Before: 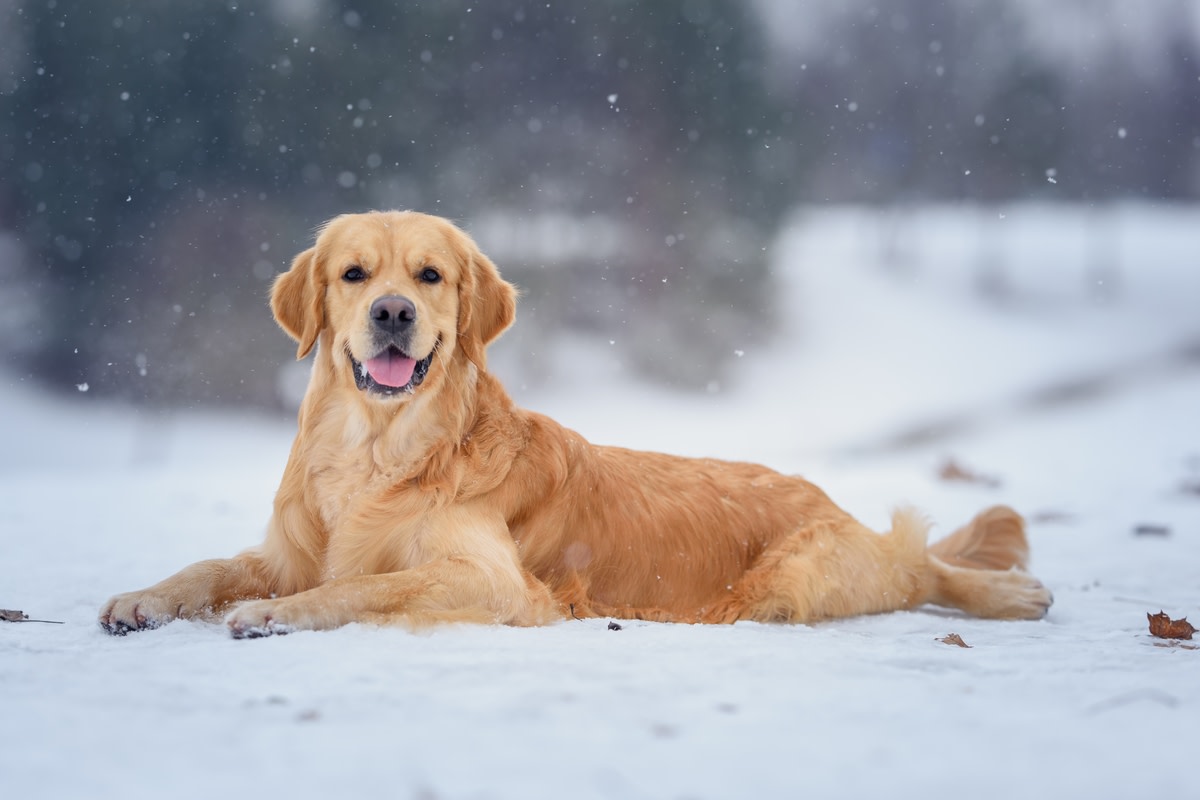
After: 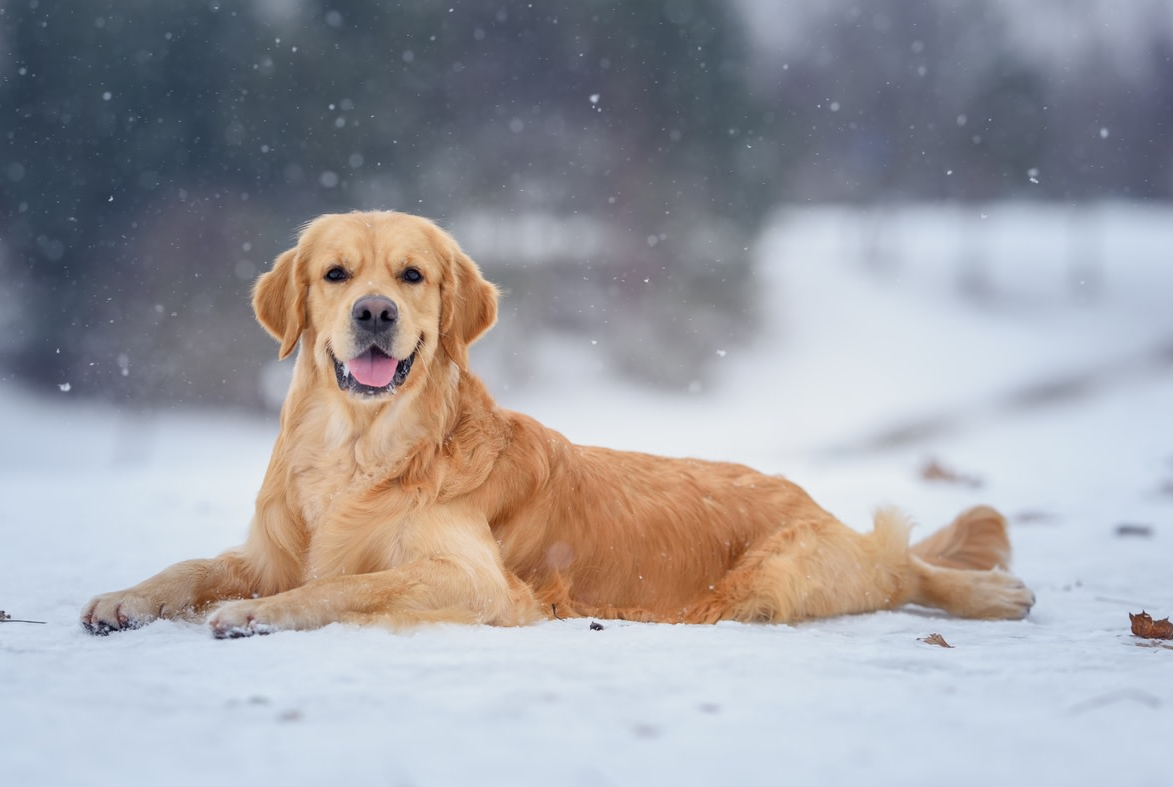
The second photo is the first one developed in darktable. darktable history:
crop and rotate: left 1.524%, right 0.714%, bottom 1.61%
